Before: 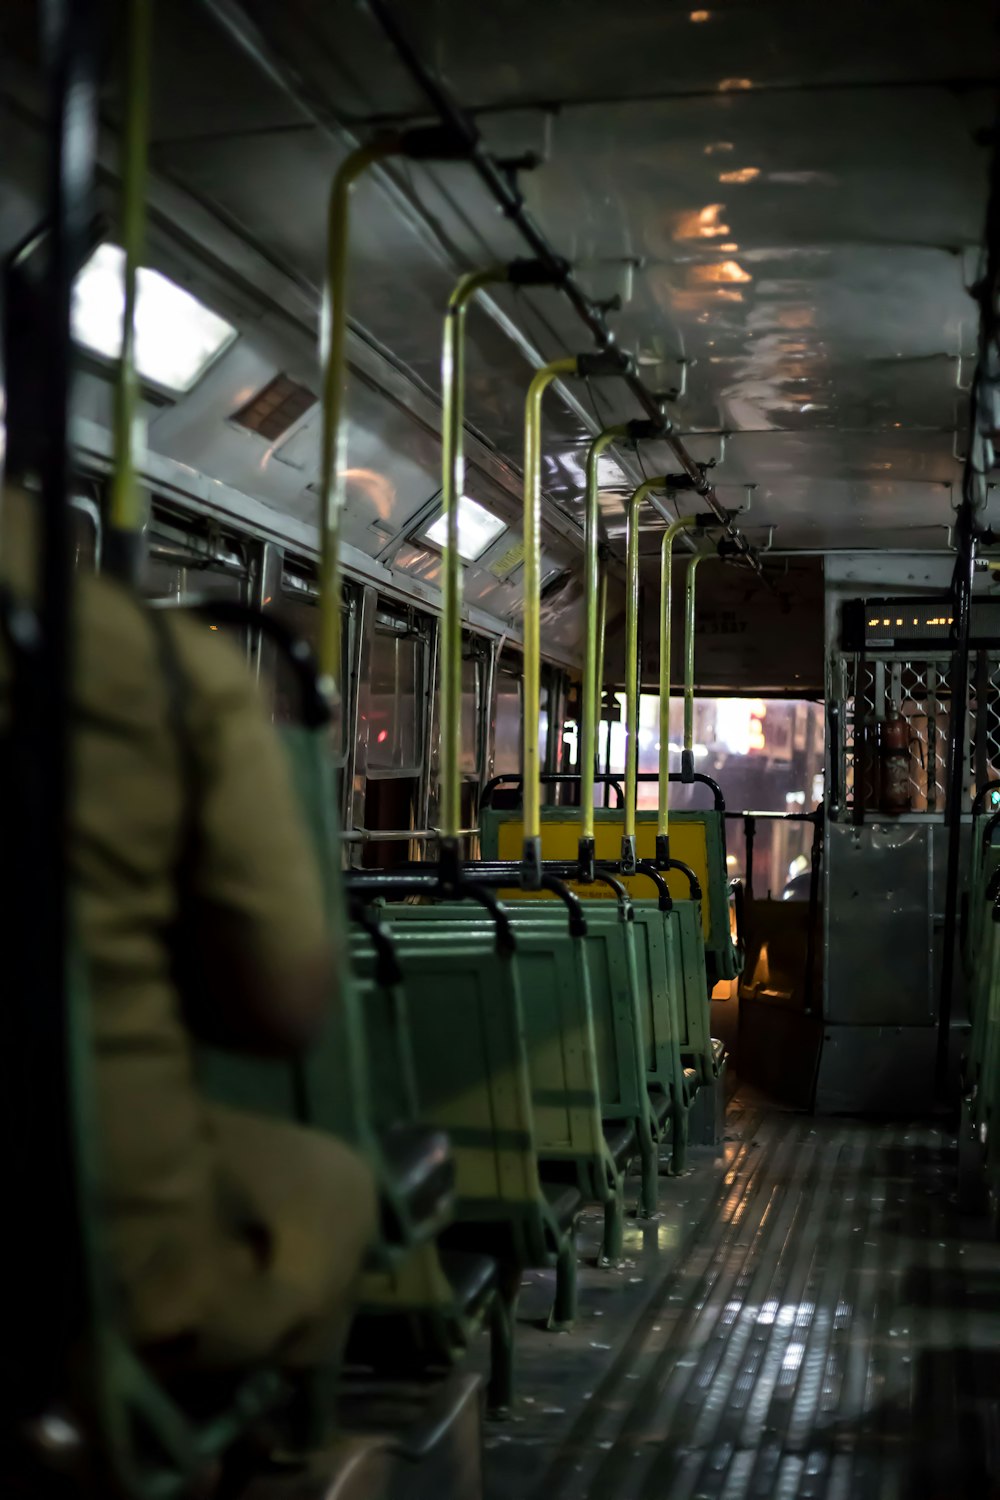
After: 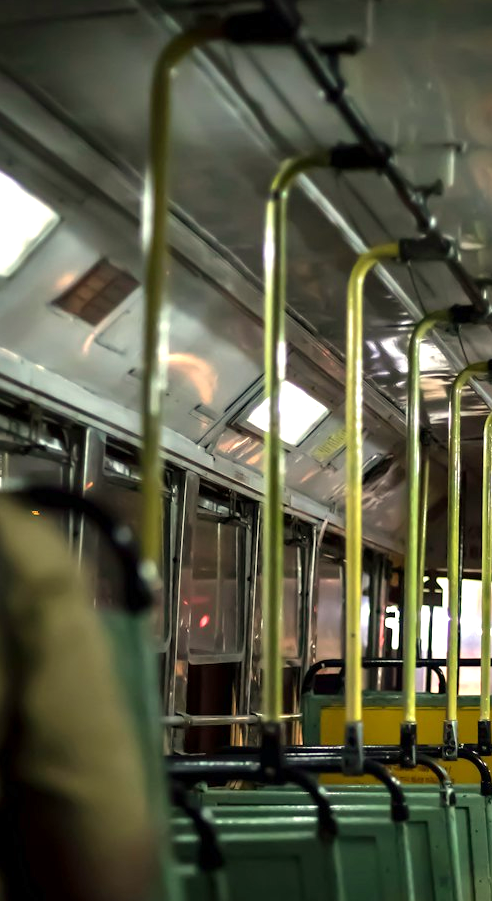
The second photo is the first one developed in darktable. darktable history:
exposure: exposure 0.74 EV, compensate highlight preservation false
white balance: red 1.029, blue 0.92
crop: left 17.835%, top 7.675%, right 32.881%, bottom 32.213%
